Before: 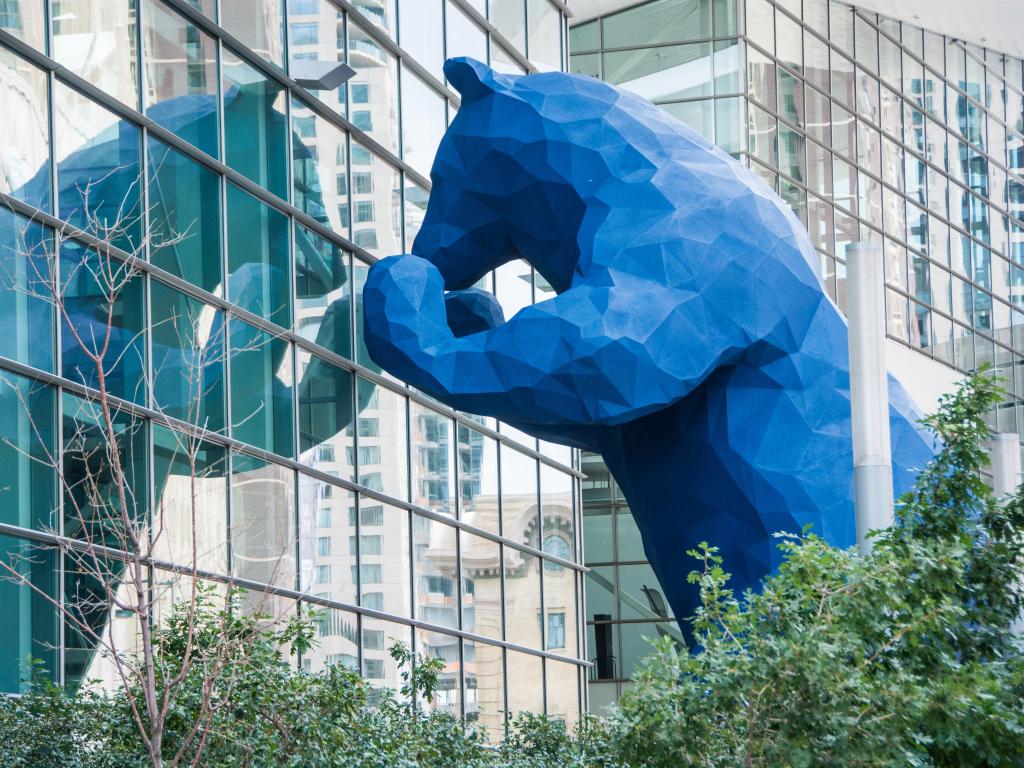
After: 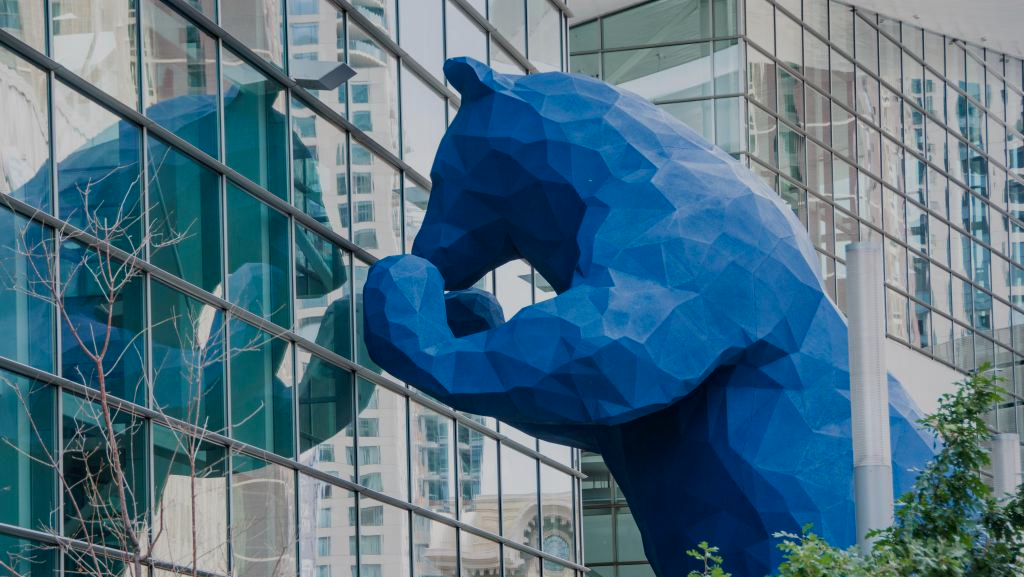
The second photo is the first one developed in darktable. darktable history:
exposure: black level correction 0, exposure -0.725 EV, compensate highlight preservation false
haze removal: compatibility mode true, adaptive false
crop: bottom 24.744%
